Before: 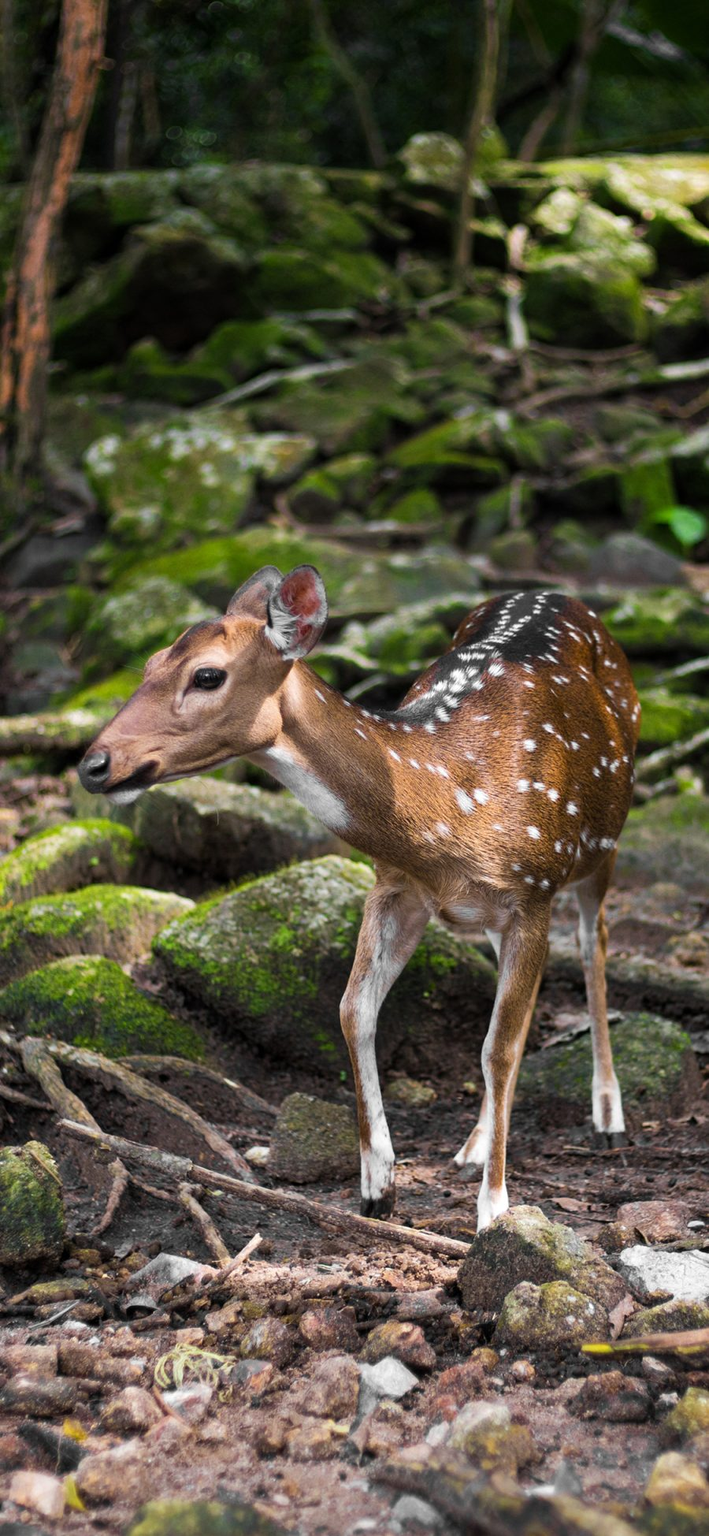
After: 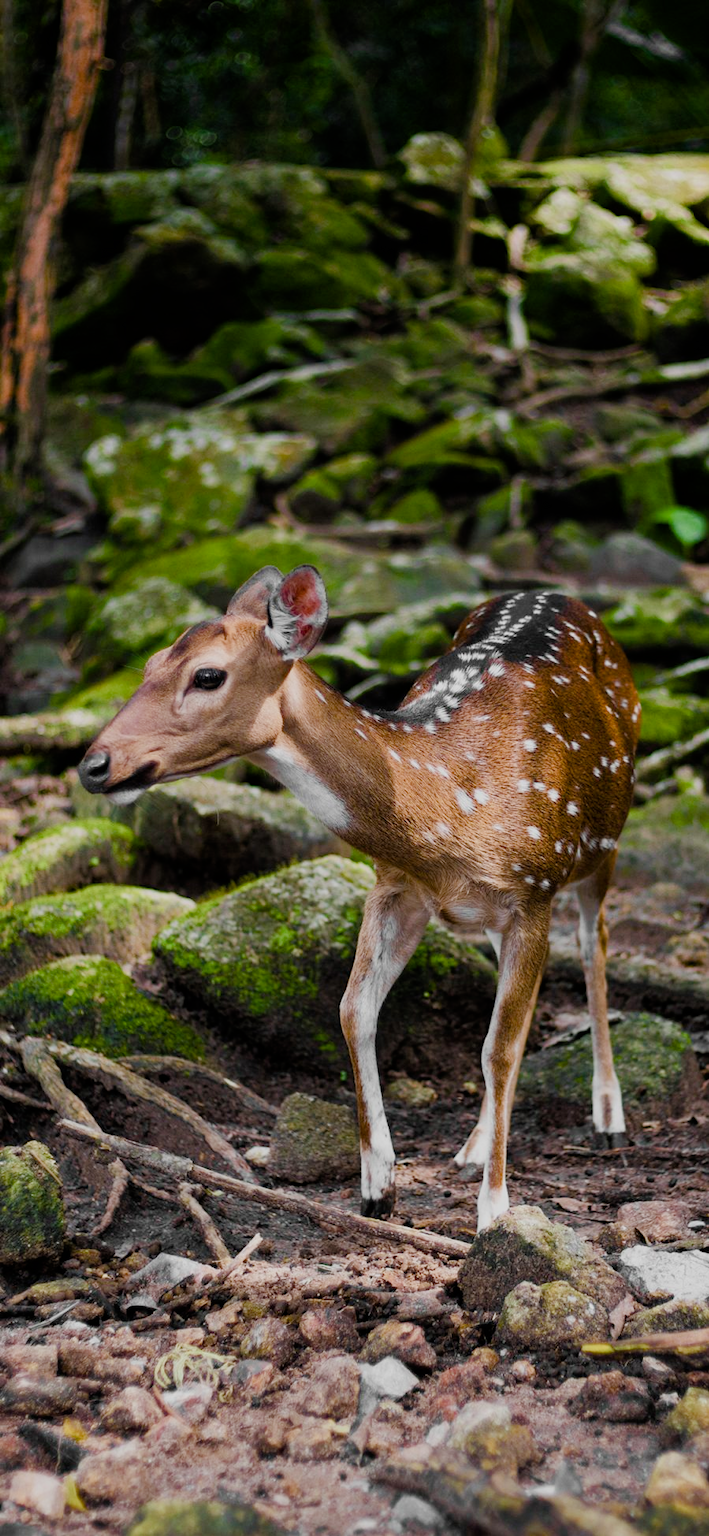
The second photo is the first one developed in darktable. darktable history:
color balance rgb: perceptual saturation grading › global saturation 20%, perceptual saturation grading › highlights -50.239%, perceptual saturation grading › shadows 30.661%, global vibrance 20%
filmic rgb: black relative exposure -7.81 EV, white relative exposure 4.33 EV, hardness 3.9, iterations of high-quality reconstruction 0
